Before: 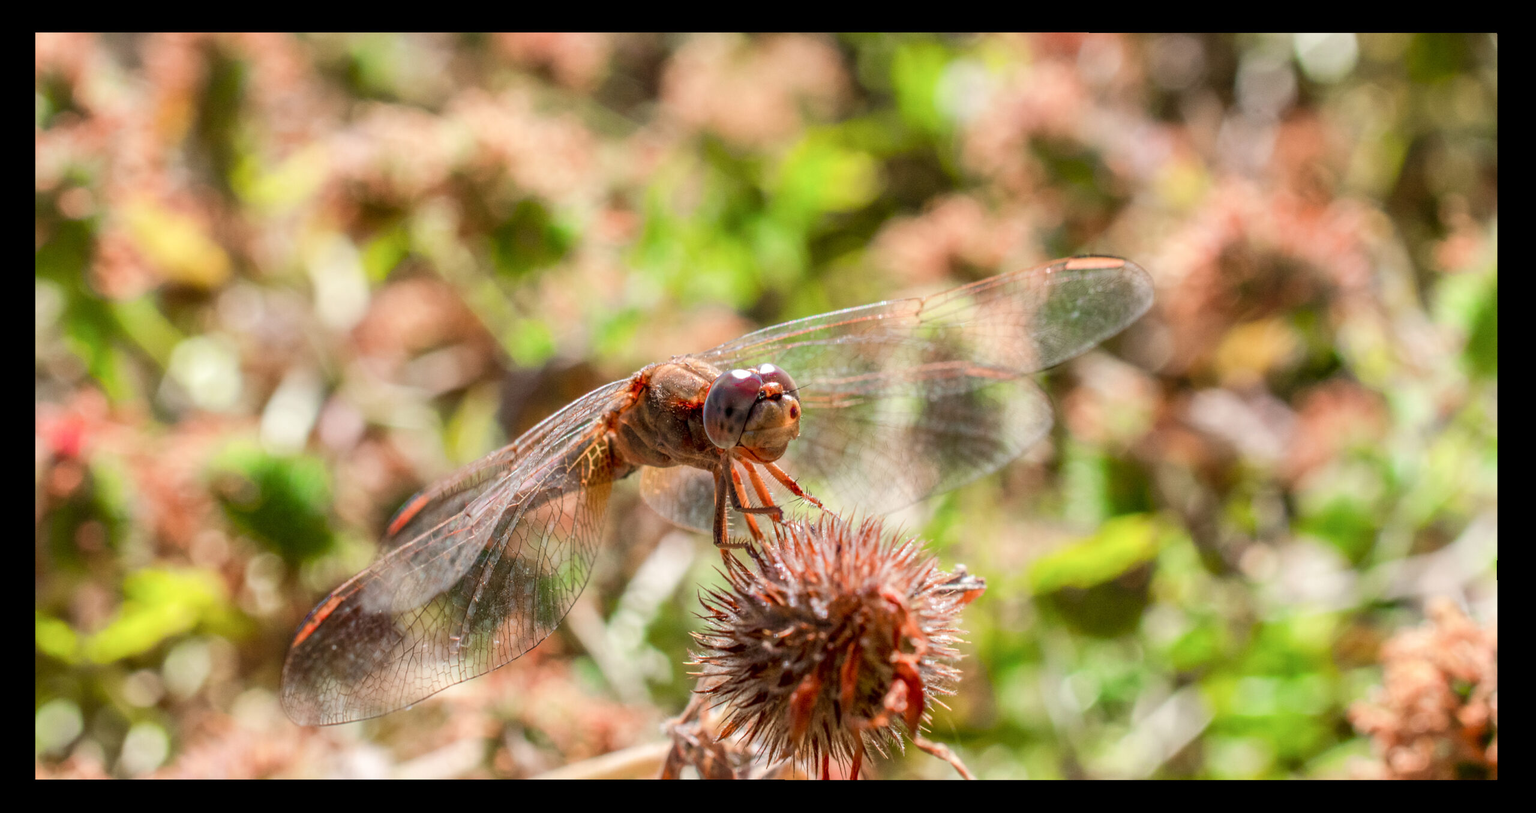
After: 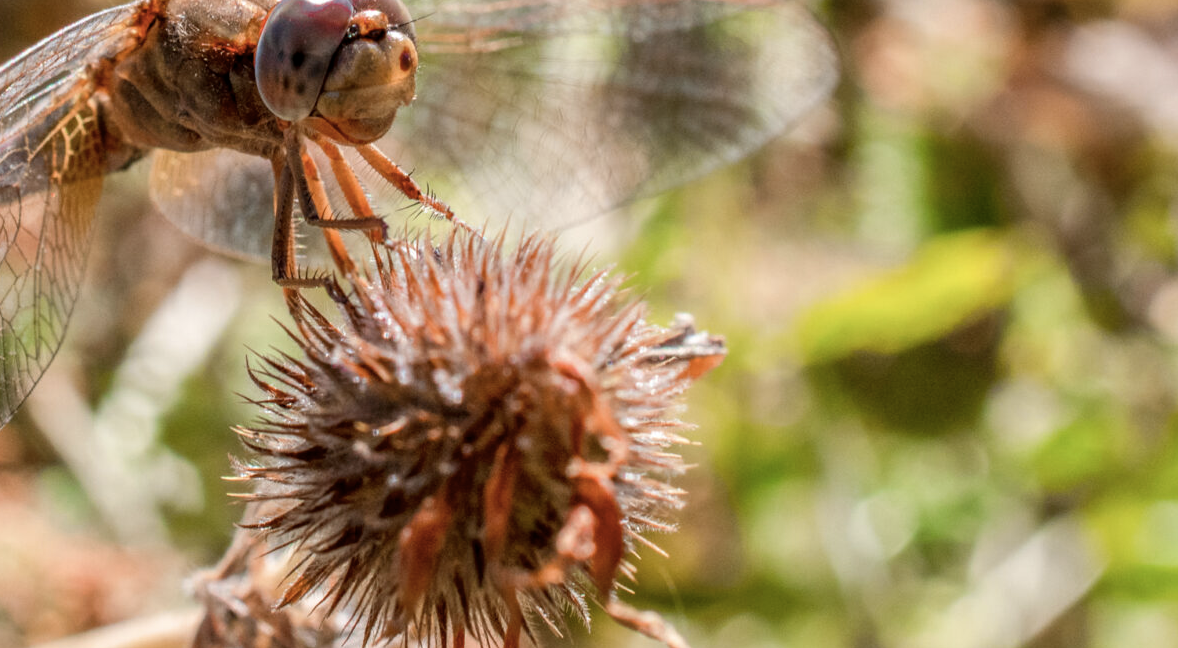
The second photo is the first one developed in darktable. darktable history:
crop: left 35.836%, top 46.315%, right 18.121%, bottom 5.862%
